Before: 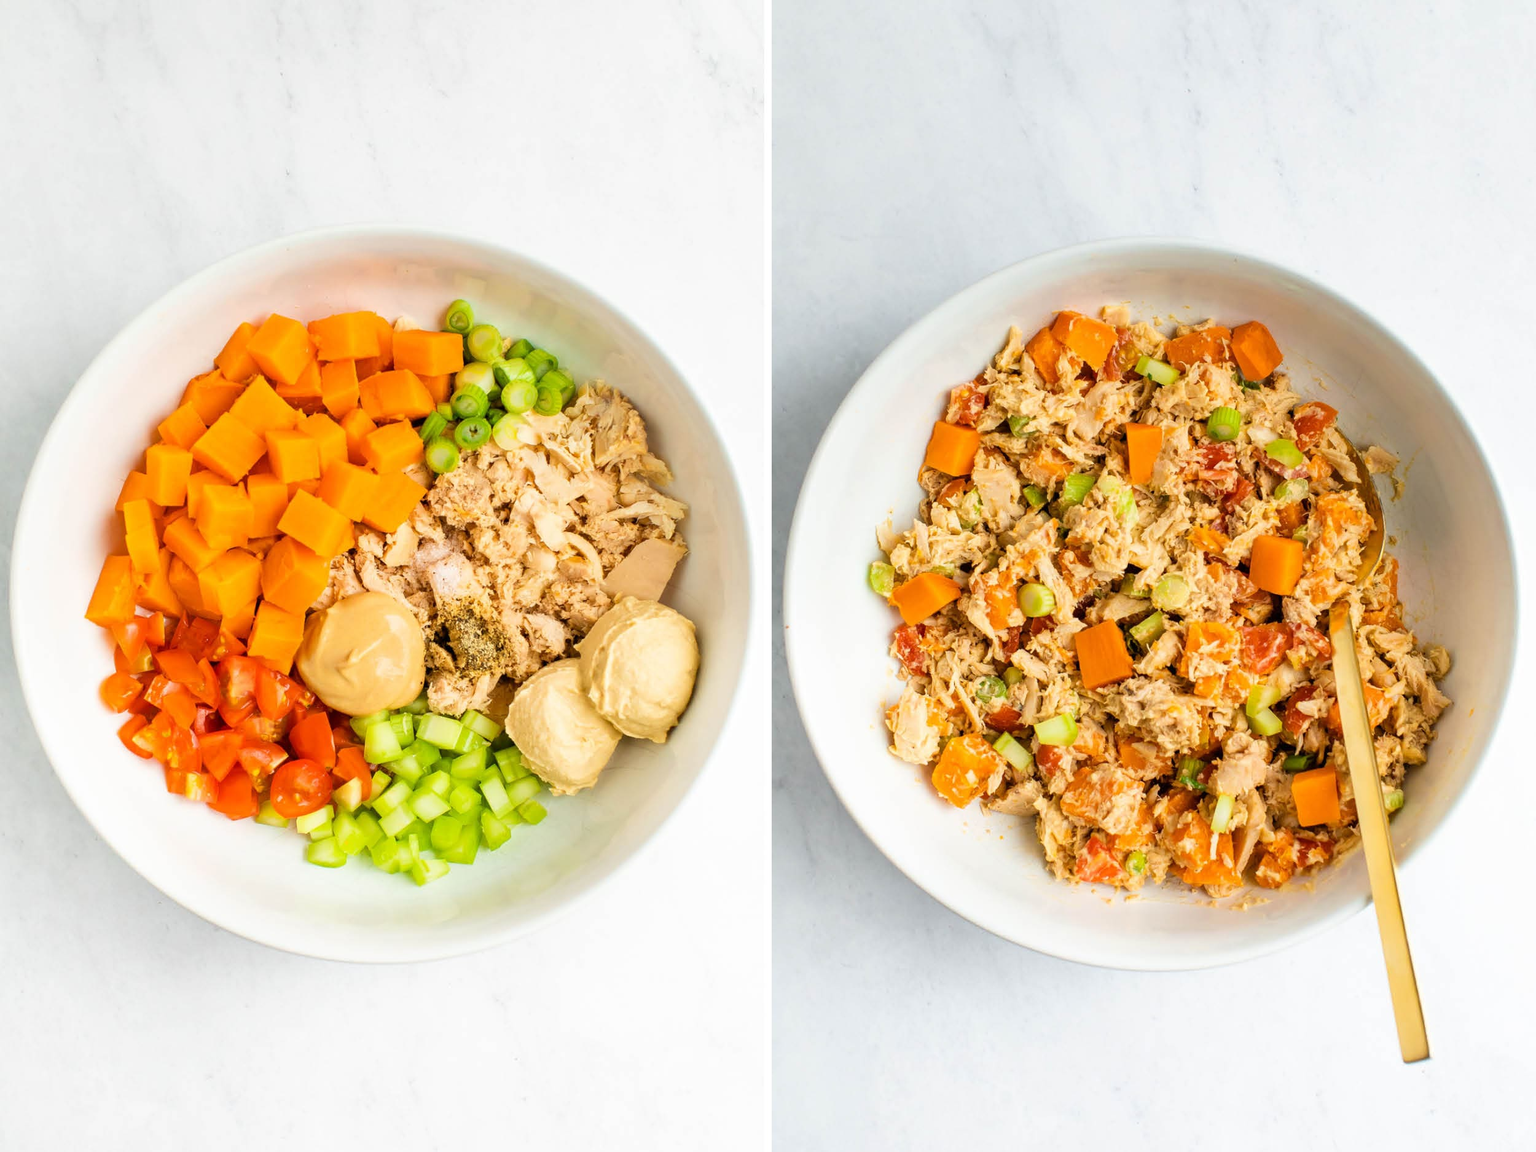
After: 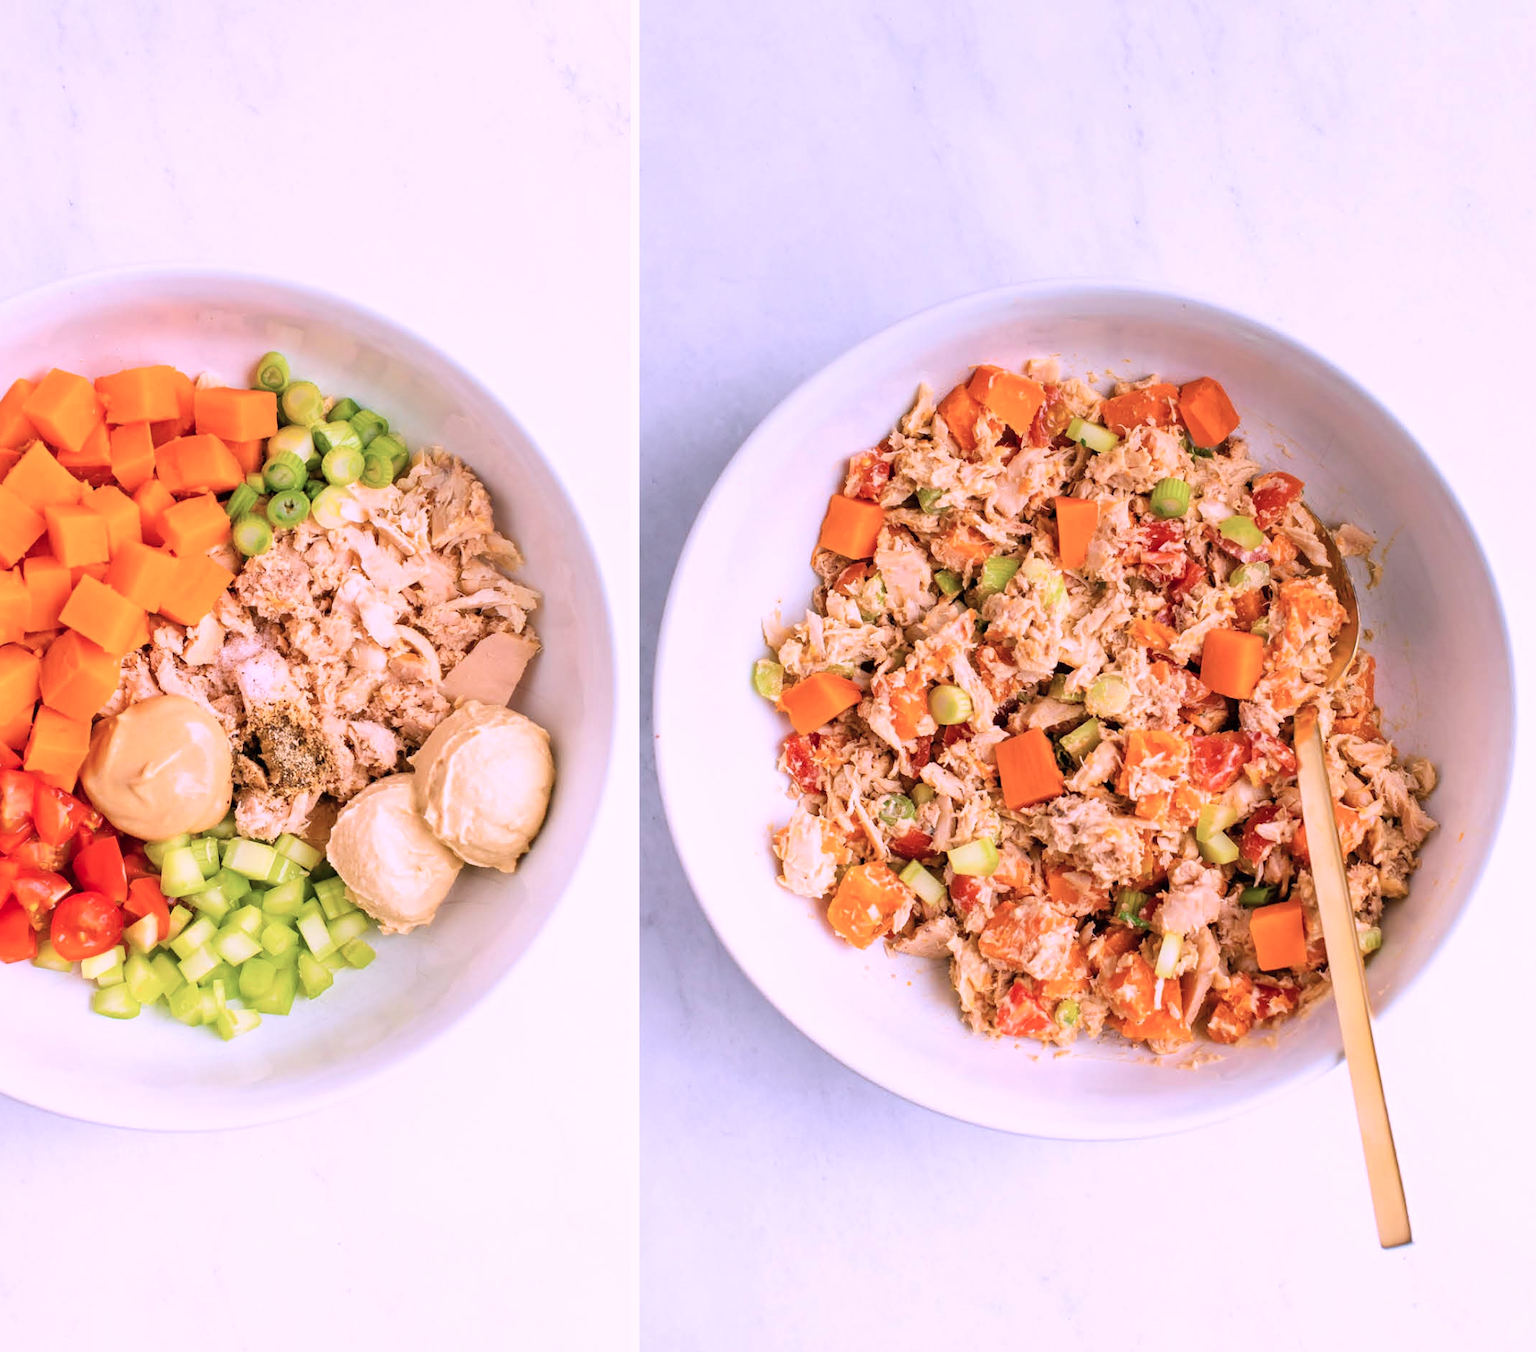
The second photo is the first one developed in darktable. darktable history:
crop and rotate: left 14.806%
color correction: highlights a* 15.21, highlights b* -24.58
